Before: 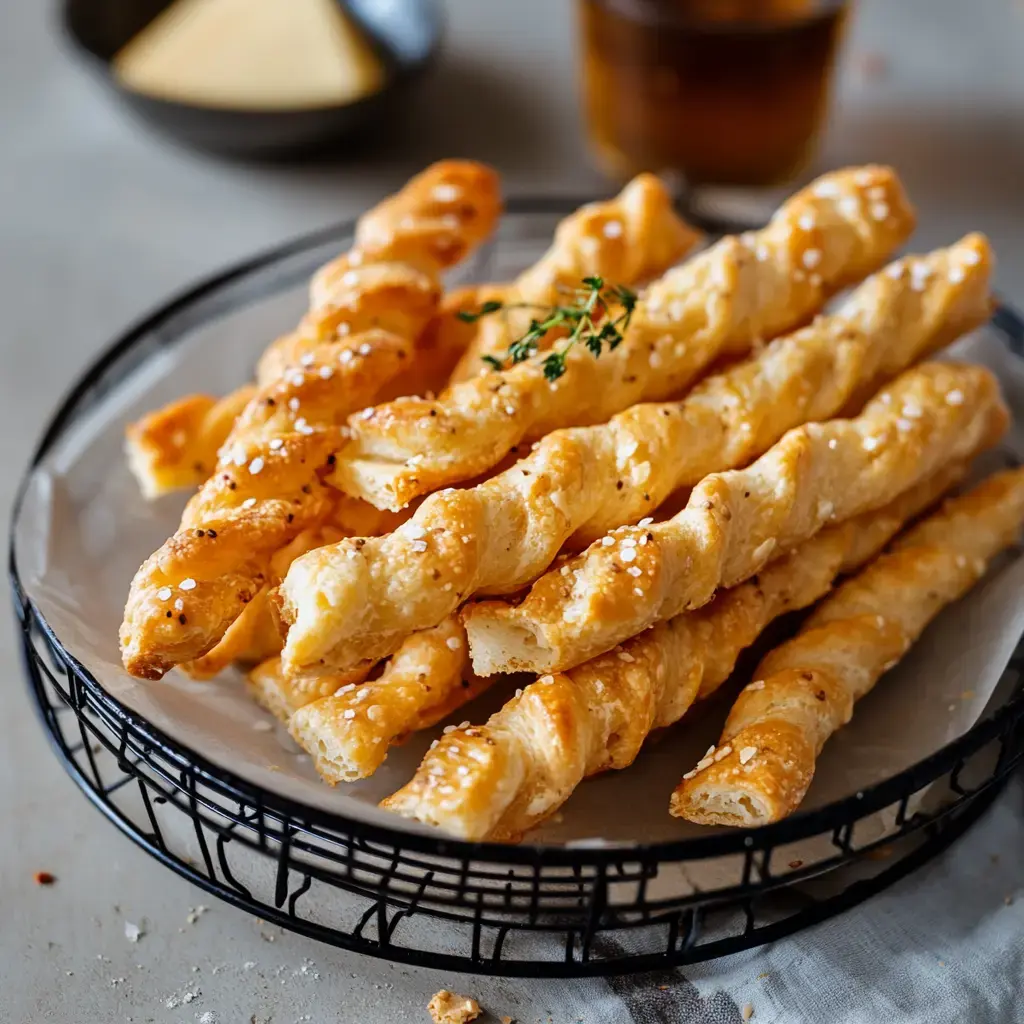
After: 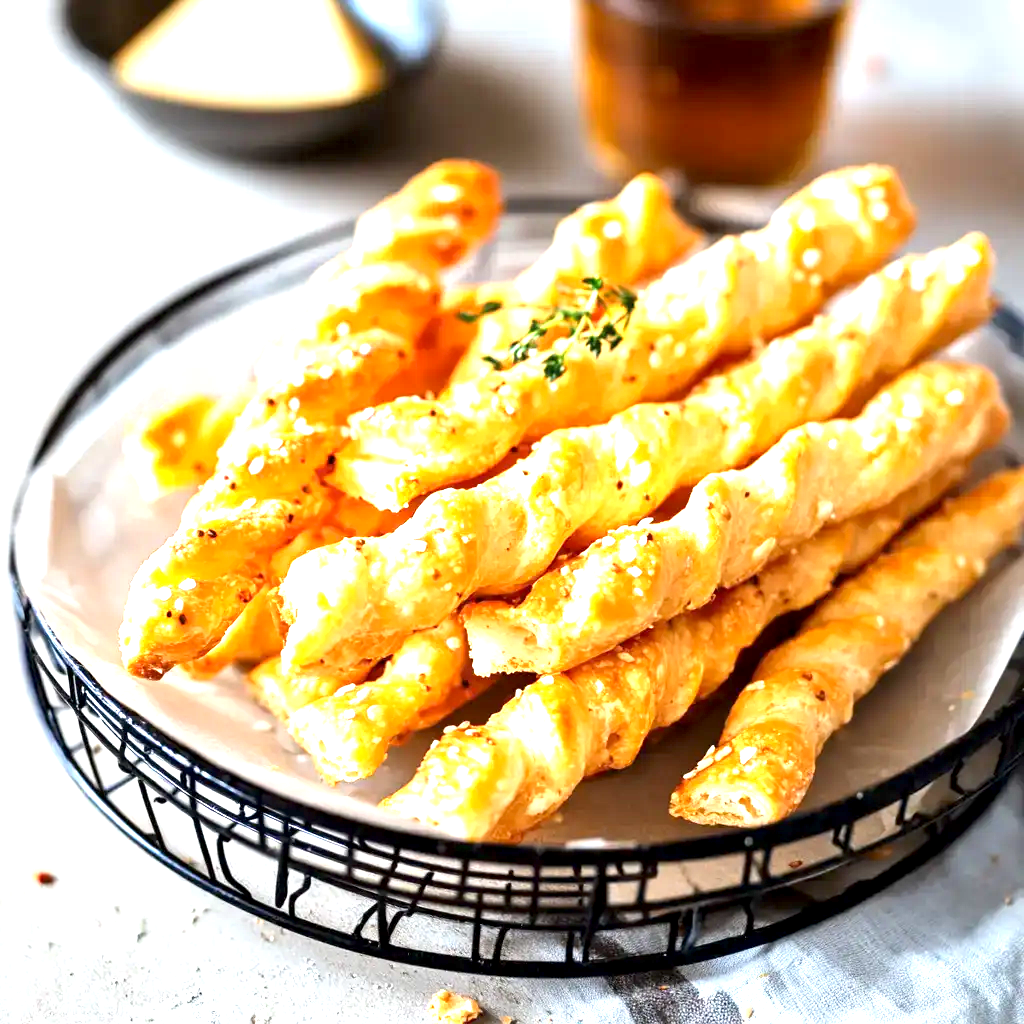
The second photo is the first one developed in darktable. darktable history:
white balance: emerald 1
exposure: black level correction 0.001, exposure 1.84 EV, compensate highlight preservation false
